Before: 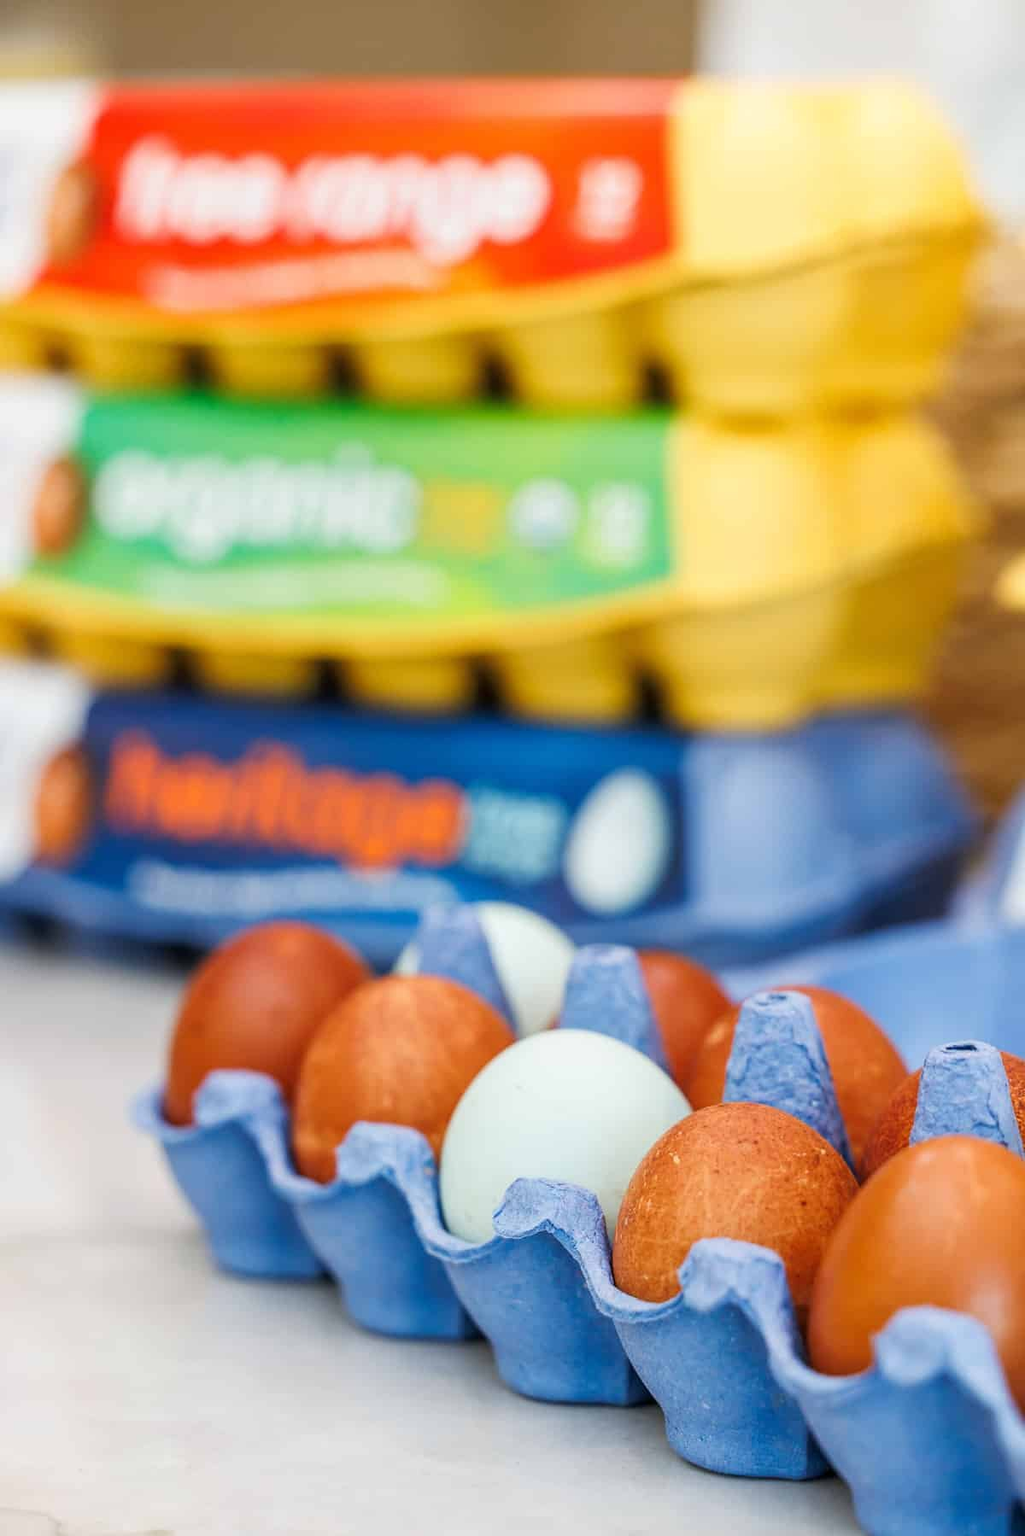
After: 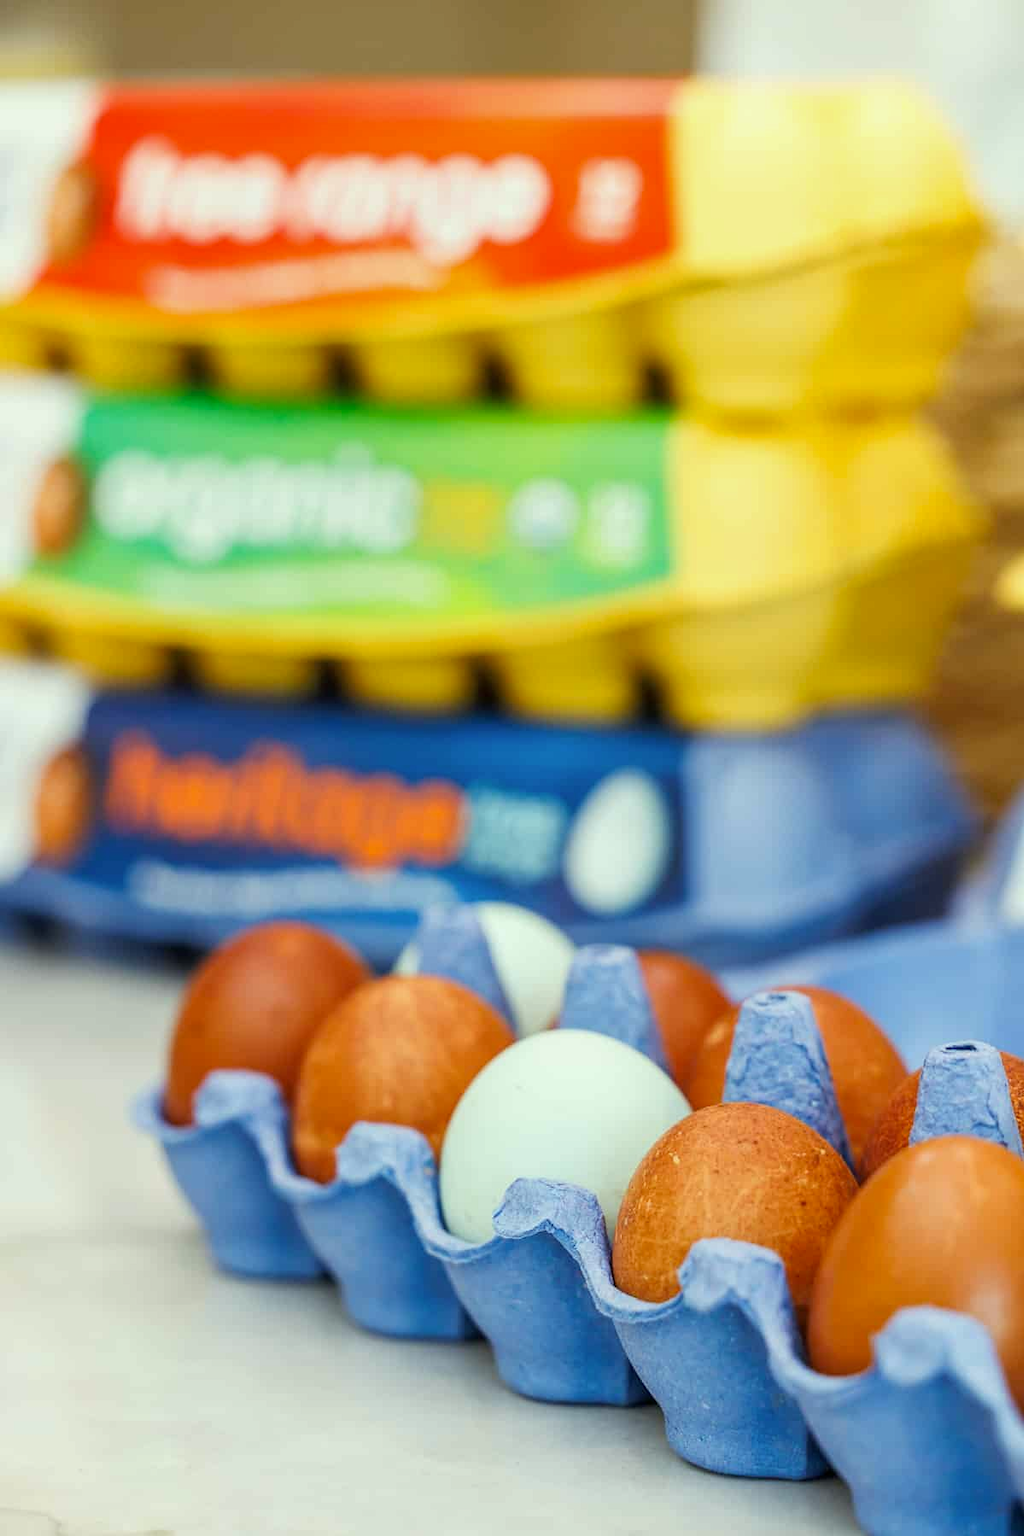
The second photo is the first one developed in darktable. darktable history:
white balance: red 0.983, blue 1.036
color correction: highlights a* -5.94, highlights b* 11.19
